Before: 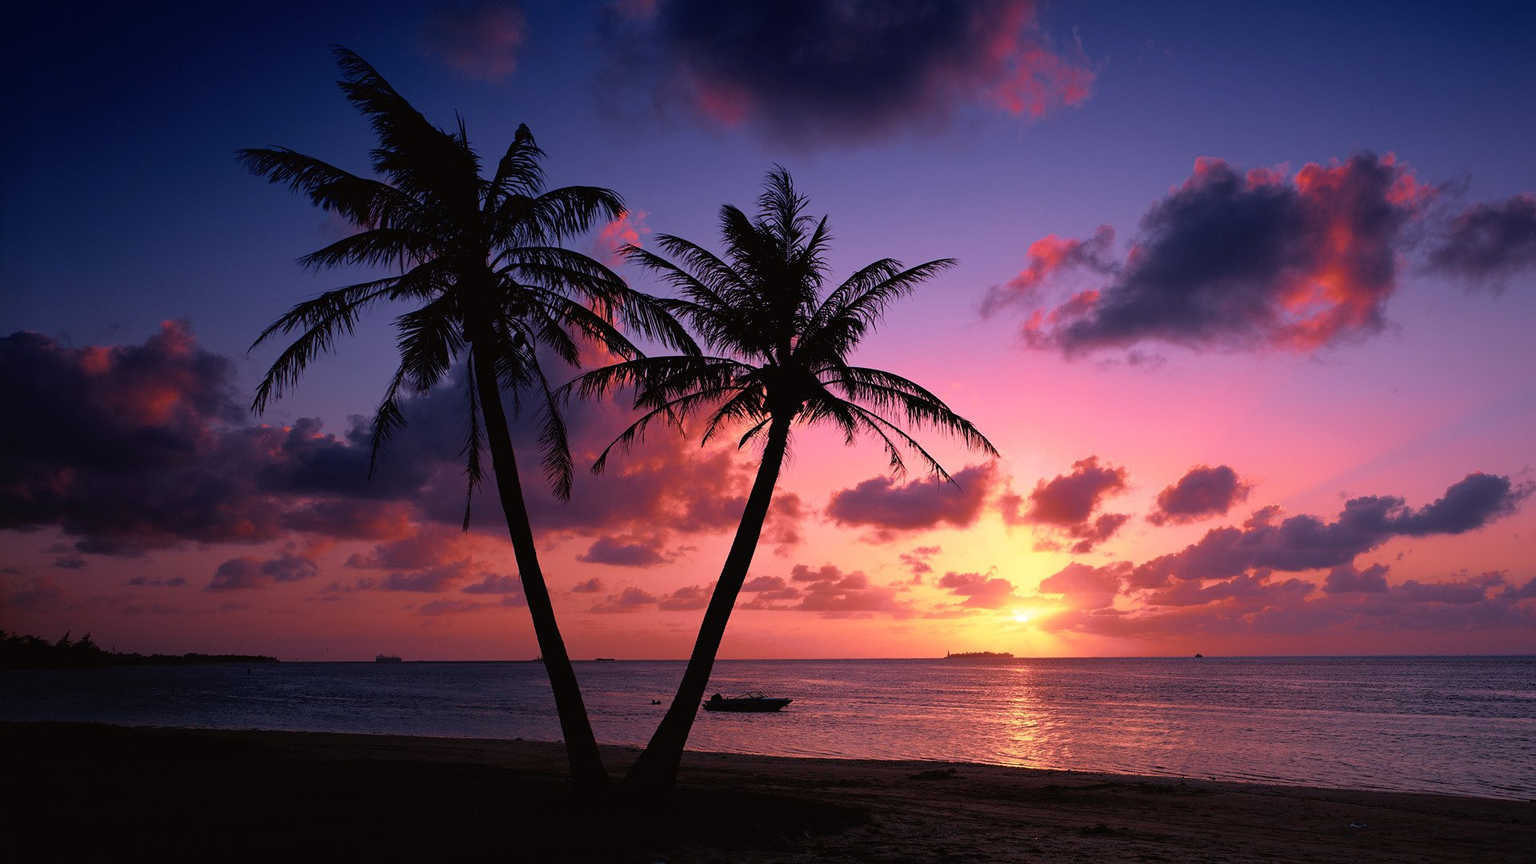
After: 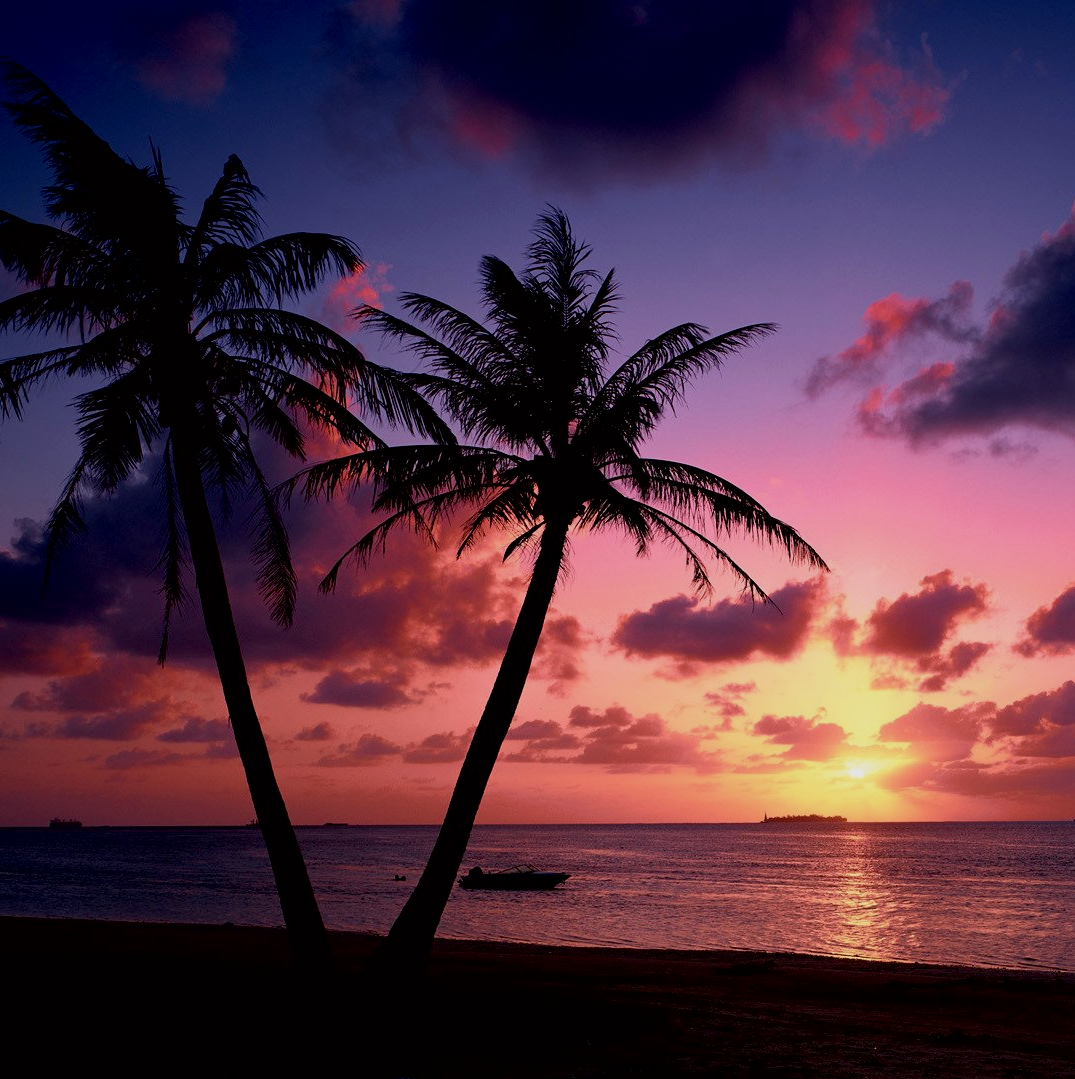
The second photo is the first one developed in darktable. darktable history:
exposure: black level correction 0.011, exposure -0.472 EV, compensate highlight preservation false
contrast brightness saturation: contrast 0.149, brightness 0.042
crop: left 21.887%, right 22.106%, bottom 0.006%
